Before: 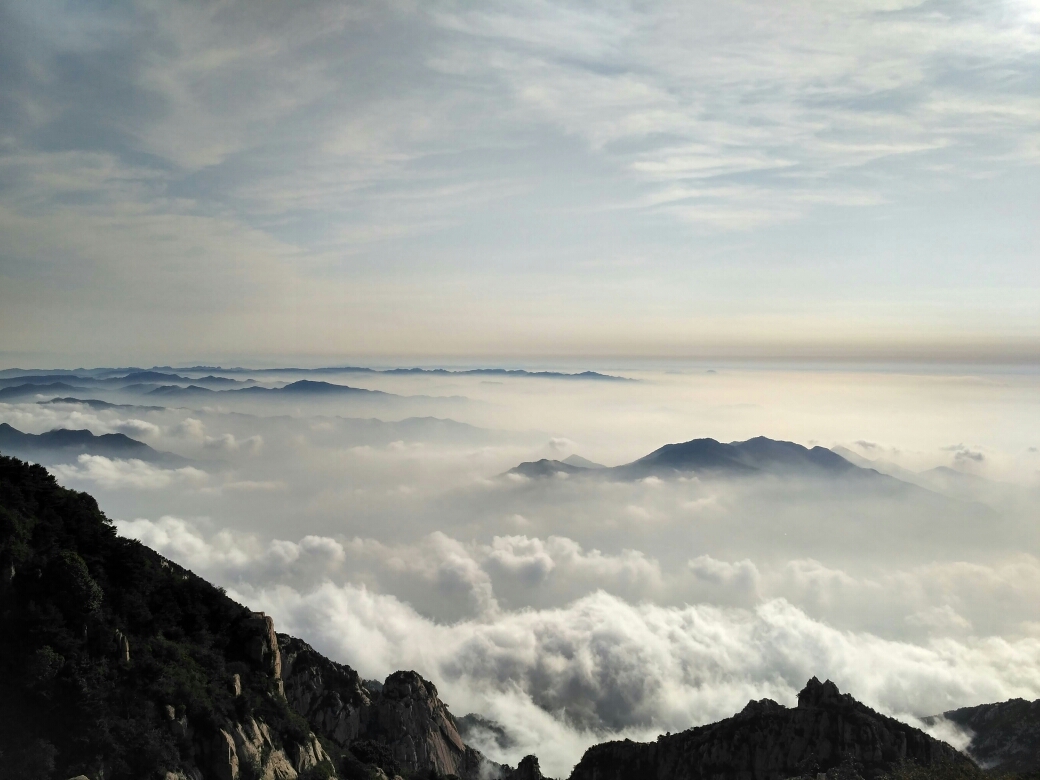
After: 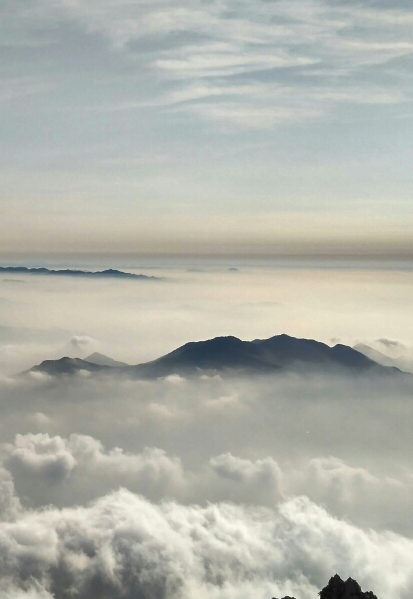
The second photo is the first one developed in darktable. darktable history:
shadows and highlights: low approximation 0.01, soften with gaussian
crop: left 46.058%, top 13.16%, right 14.184%, bottom 9.963%
